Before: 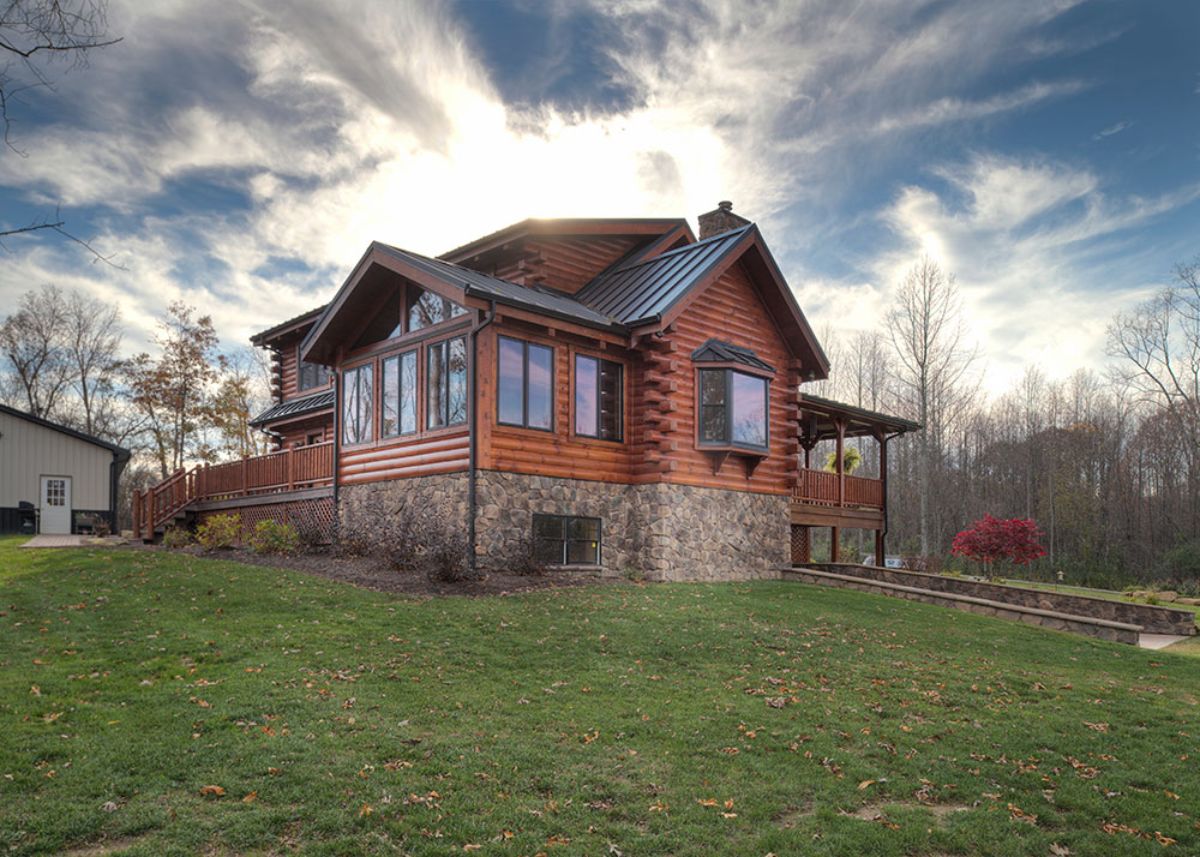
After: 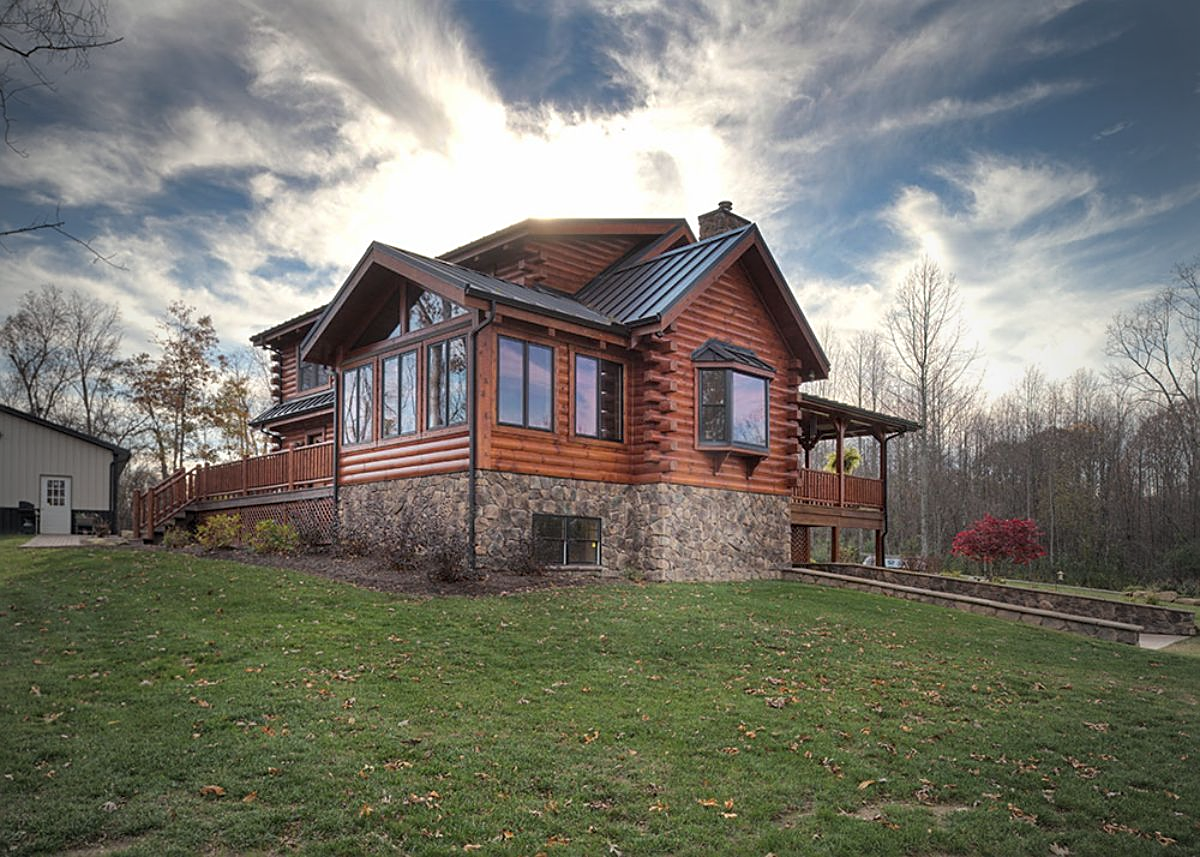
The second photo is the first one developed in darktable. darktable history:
sharpen: on, module defaults
vignetting: fall-off start 72.17%, fall-off radius 107.41%, width/height ratio 0.73
